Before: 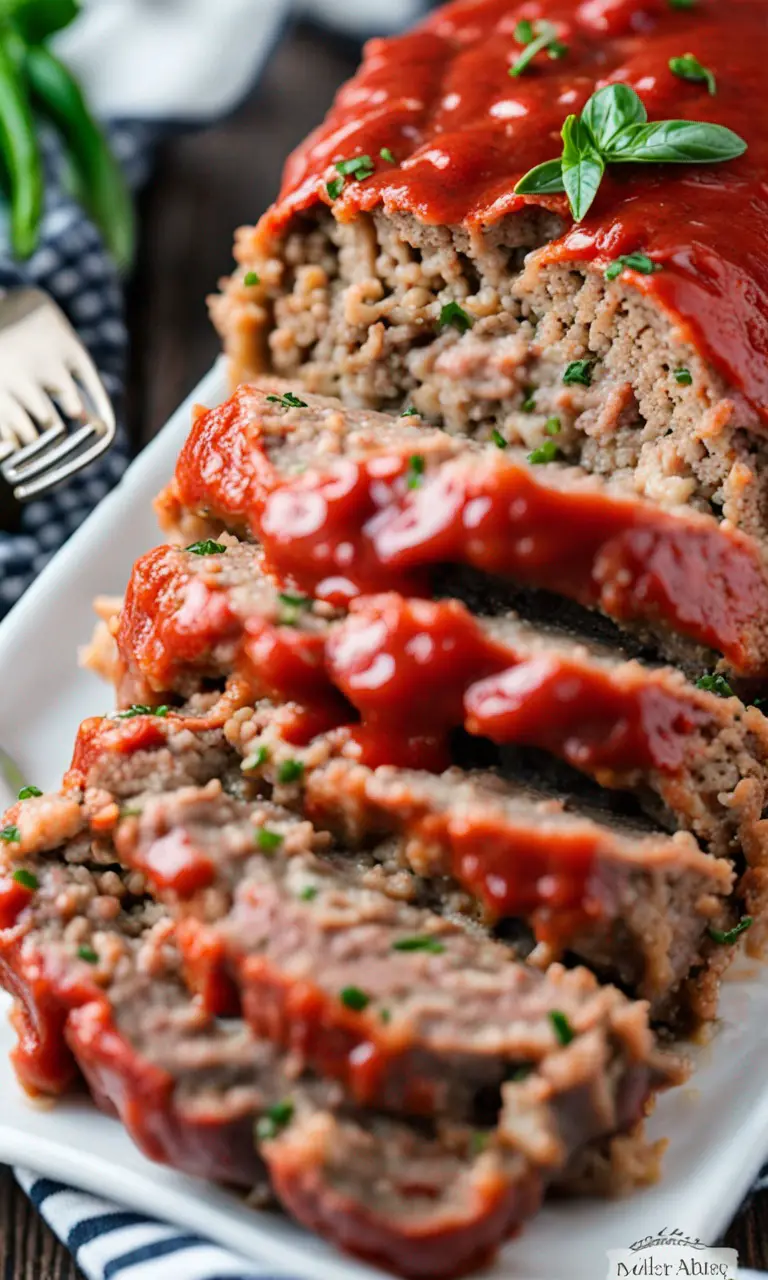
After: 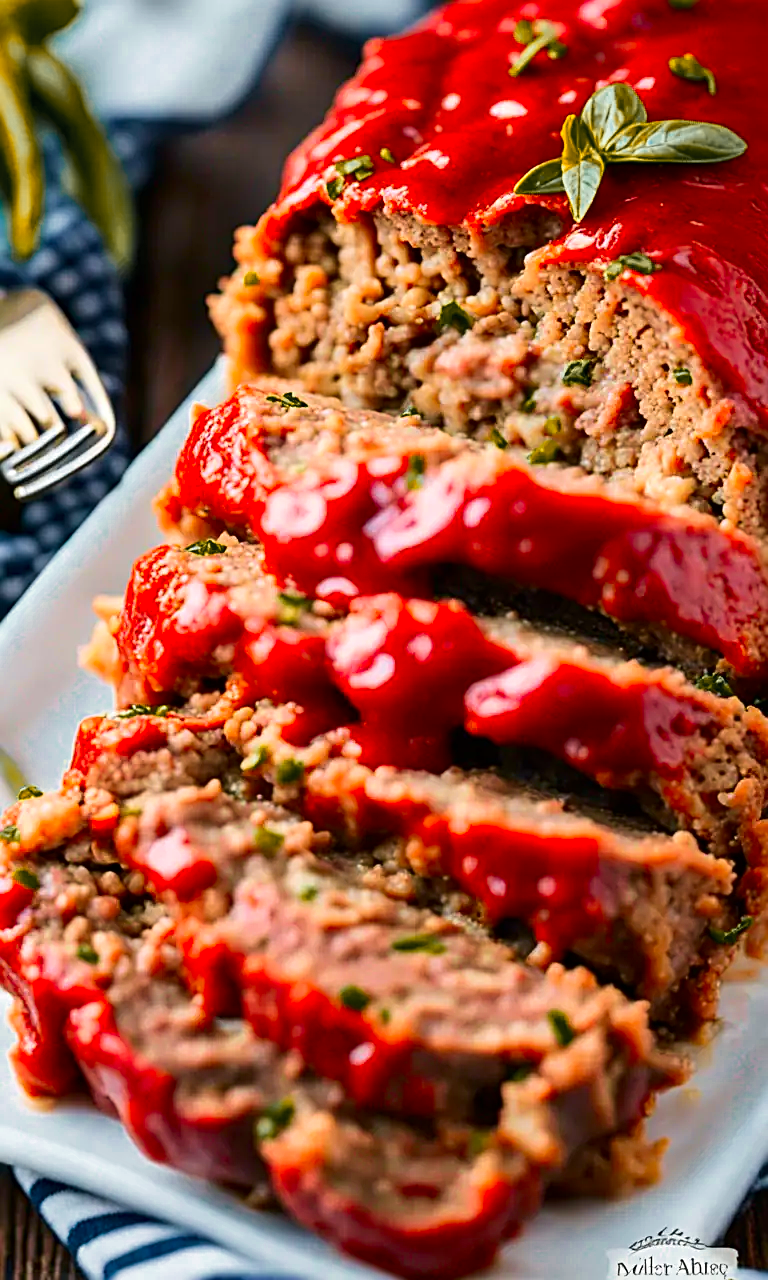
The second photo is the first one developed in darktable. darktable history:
velvia: on, module defaults
sharpen: radius 2.543, amount 0.636
color zones: curves: ch0 [(0, 0.499) (0.143, 0.5) (0.286, 0.5) (0.429, 0.476) (0.571, 0.284) (0.714, 0.243) (0.857, 0.449) (1, 0.499)]; ch1 [(0, 0.532) (0.143, 0.645) (0.286, 0.696) (0.429, 0.211) (0.571, 0.504) (0.714, 0.493) (0.857, 0.495) (1, 0.532)]; ch2 [(0, 0.5) (0.143, 0.5) (0.286, 0.427) (0.429, 0.324) (0.571, 0.5) (0.714, 0.5) (0.857, 0.5) (1, 0.5)]
contrast brightness saturation: contrast 0.16, saturation 0.32
